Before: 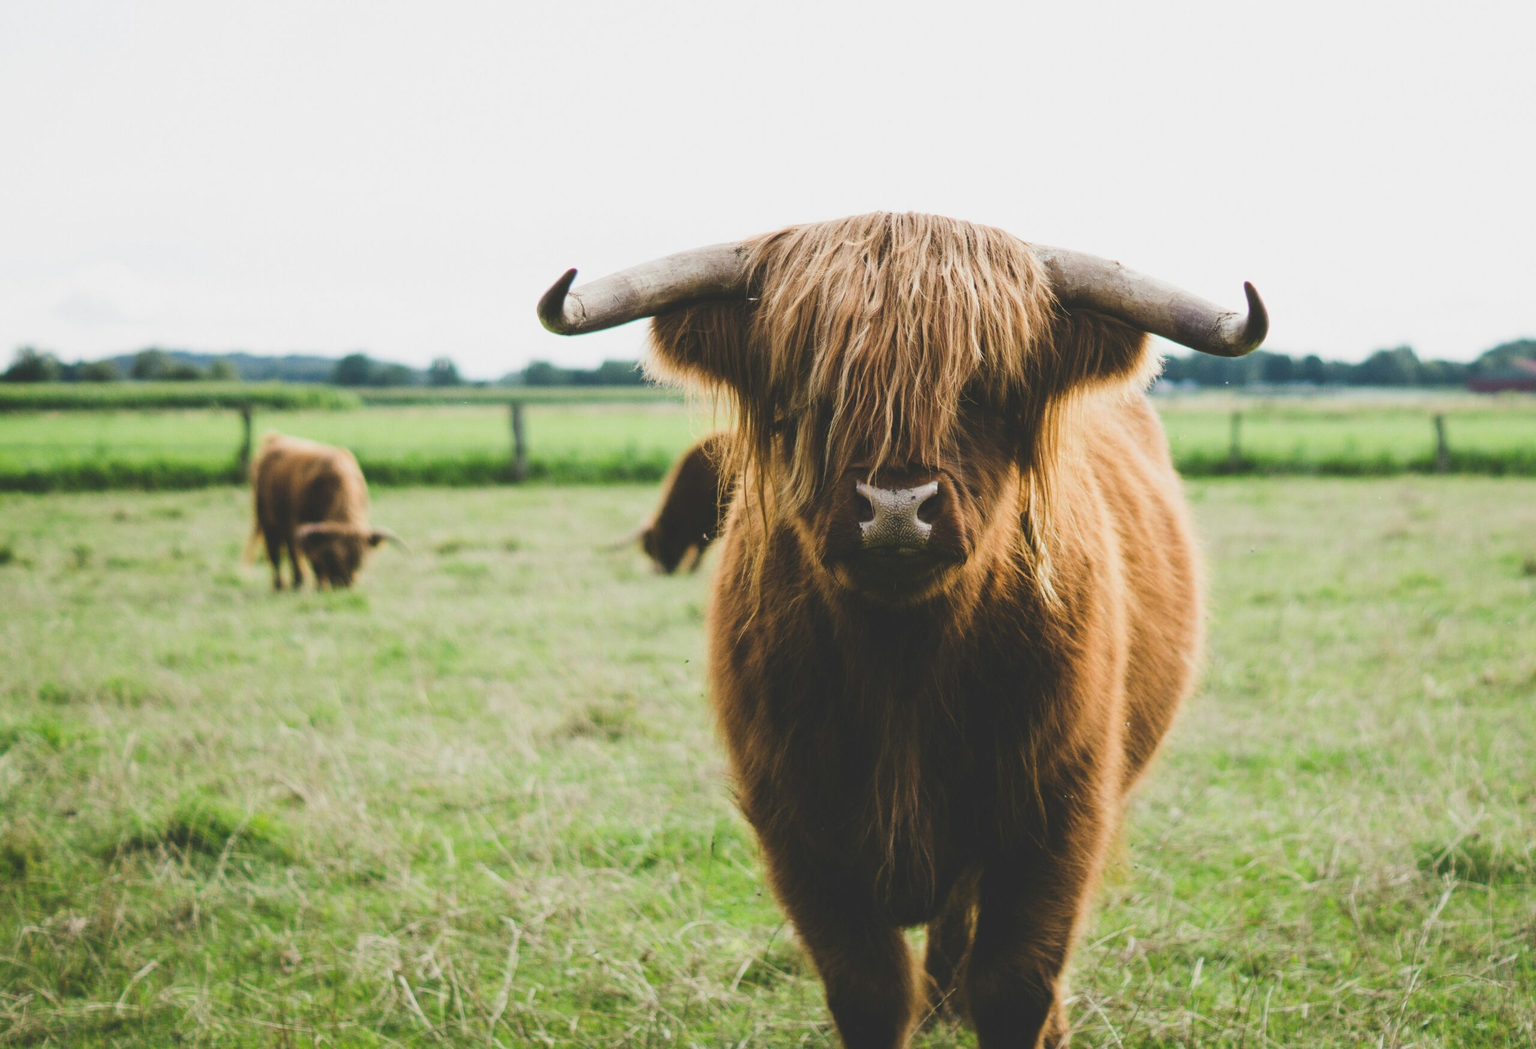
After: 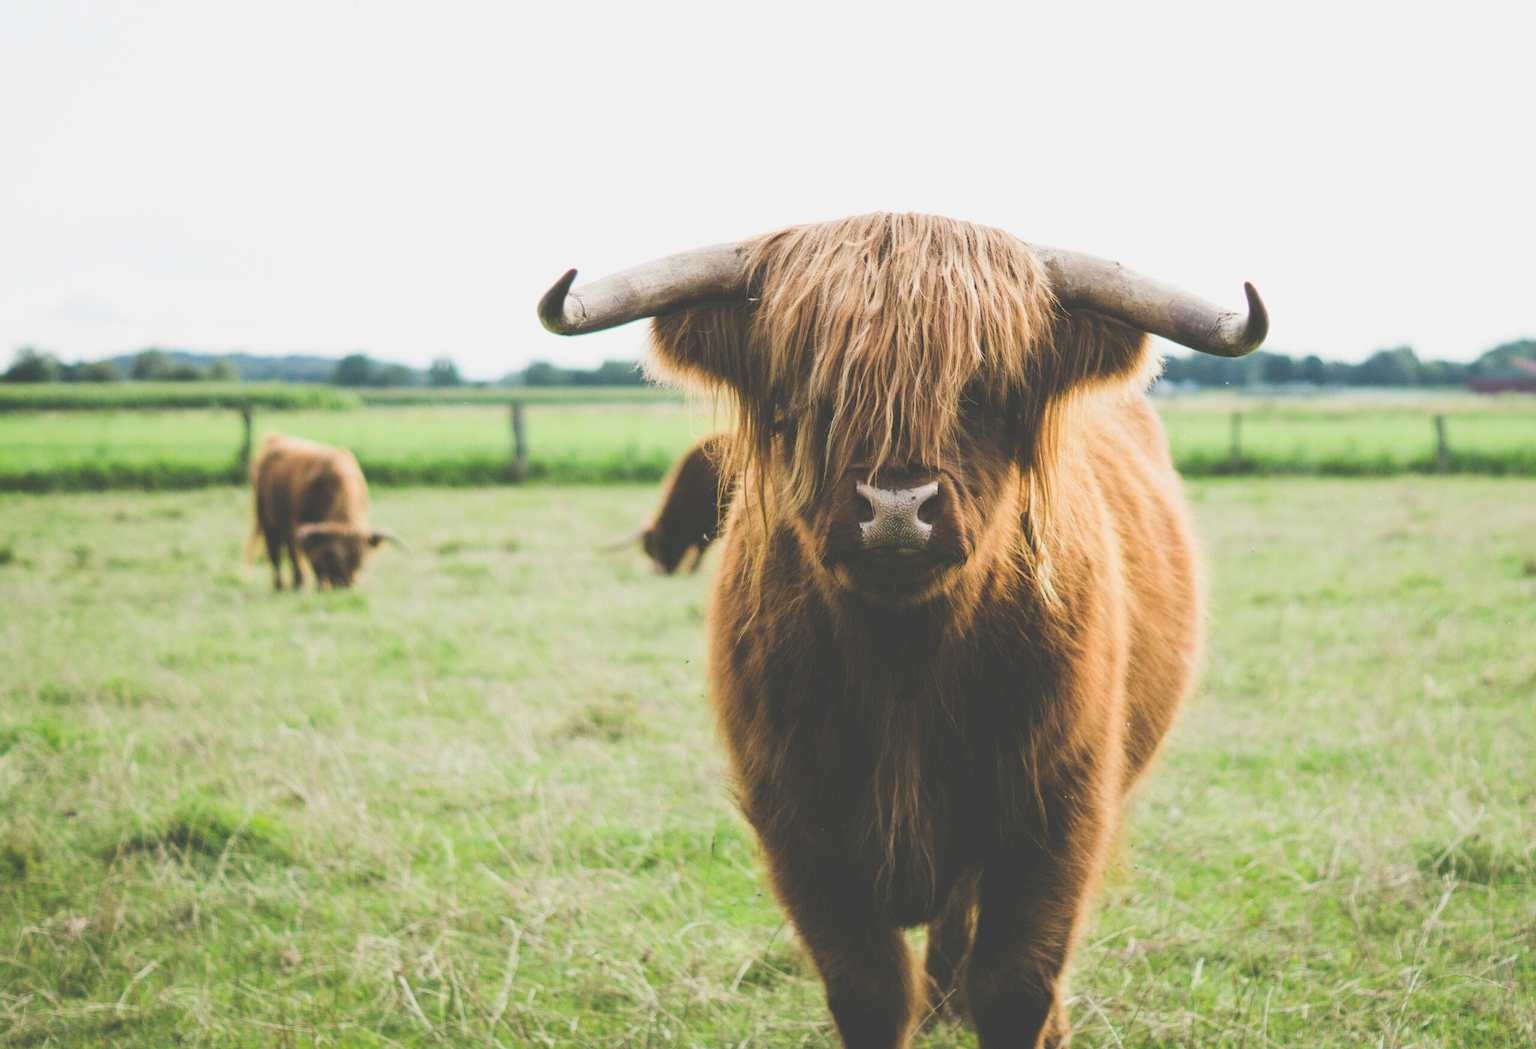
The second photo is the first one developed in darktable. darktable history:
contrast brightness saturation: brightness 0.14
